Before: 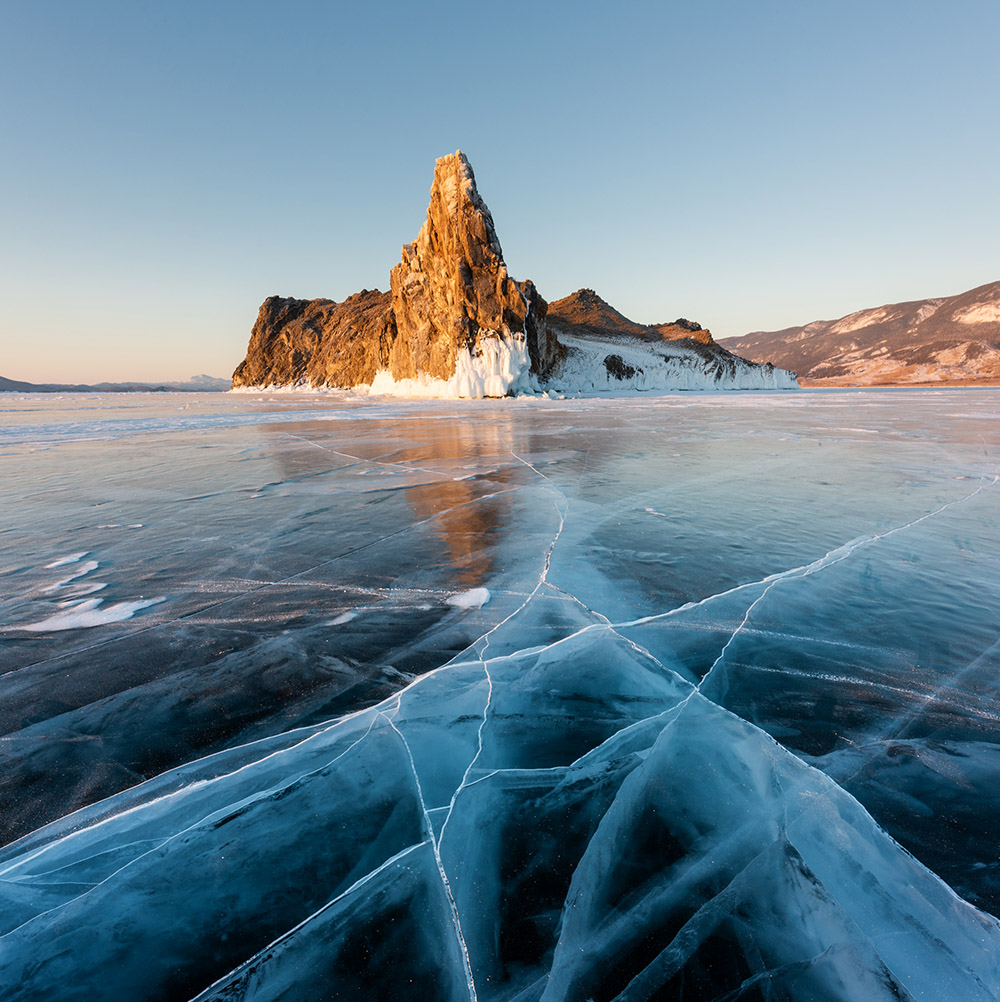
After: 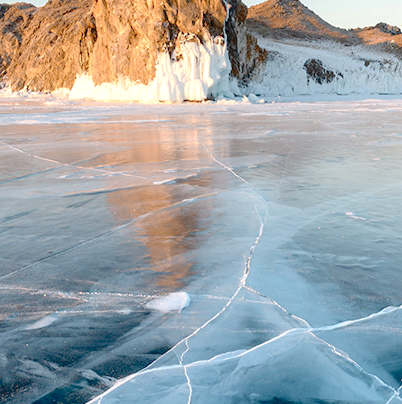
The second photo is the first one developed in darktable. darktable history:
crop: left 30.07%, top 29.62%, right 29.686%, bottom 30.031%
shadows and highlights: shadows 63, white point adjustment 0.301, highlights -33.23, compress 83.61%
exposure: black level correction 0.002, compensate highlight preservation false
tone curve: curves: ch0 [(0, 0) (0.004, 0.008) (0.077, 0.156) (0.169, 0.29) (0.774, 0.774) (1, 1)], preserve colors none
levels: white 99.95%, levels [0, 0.435, 0.917]
